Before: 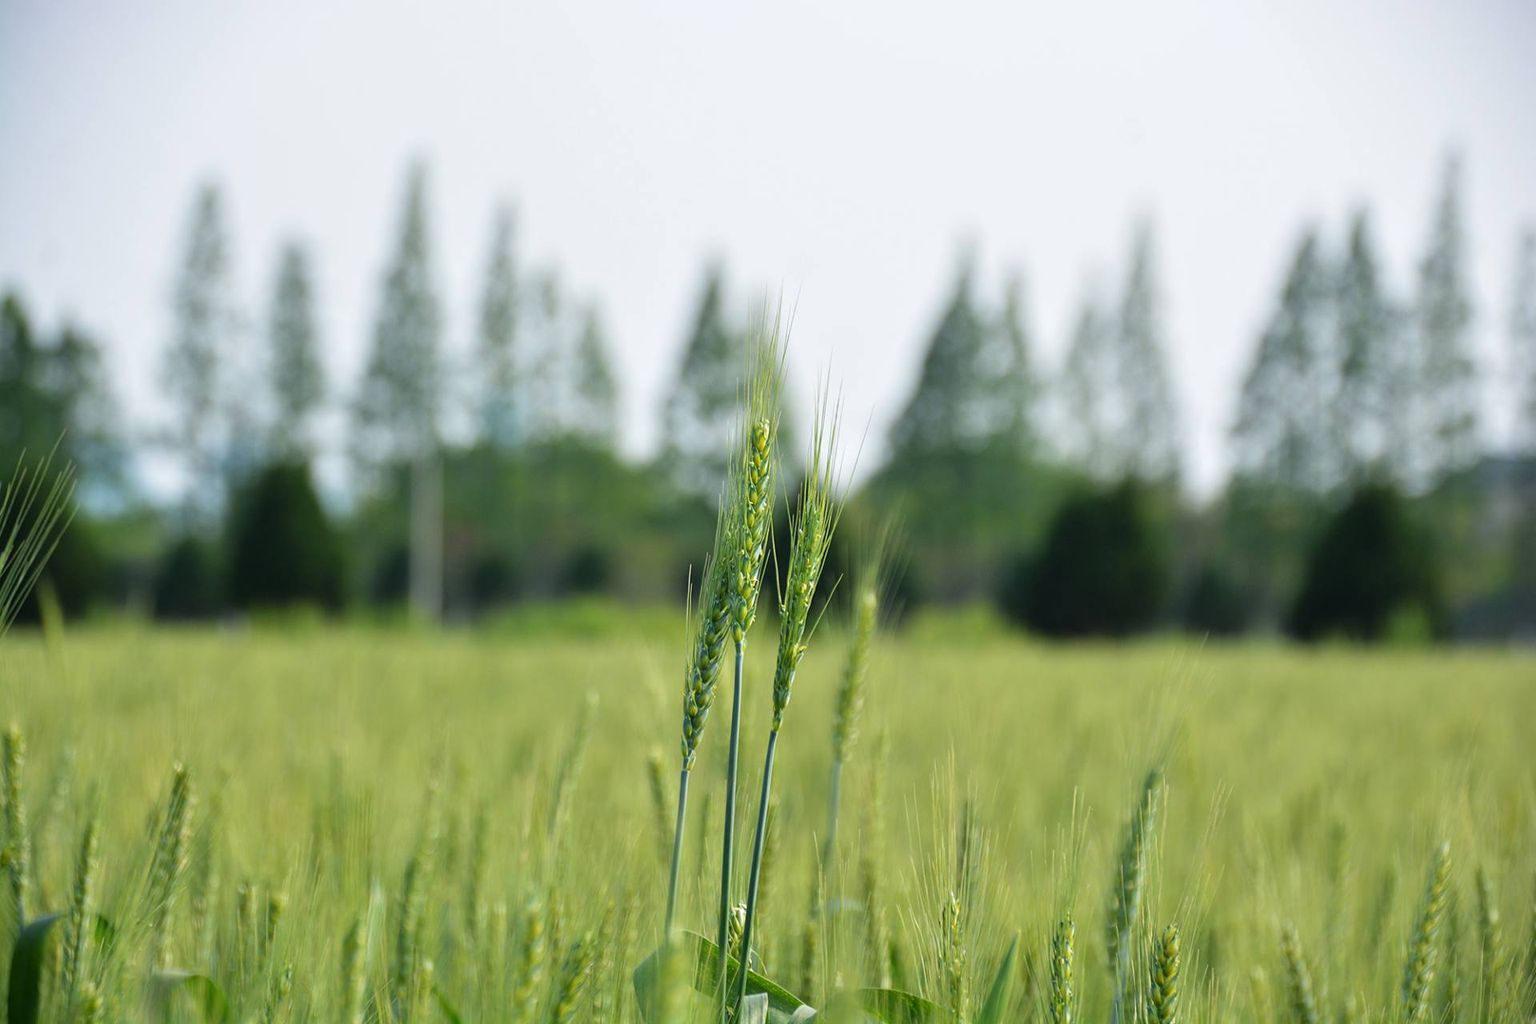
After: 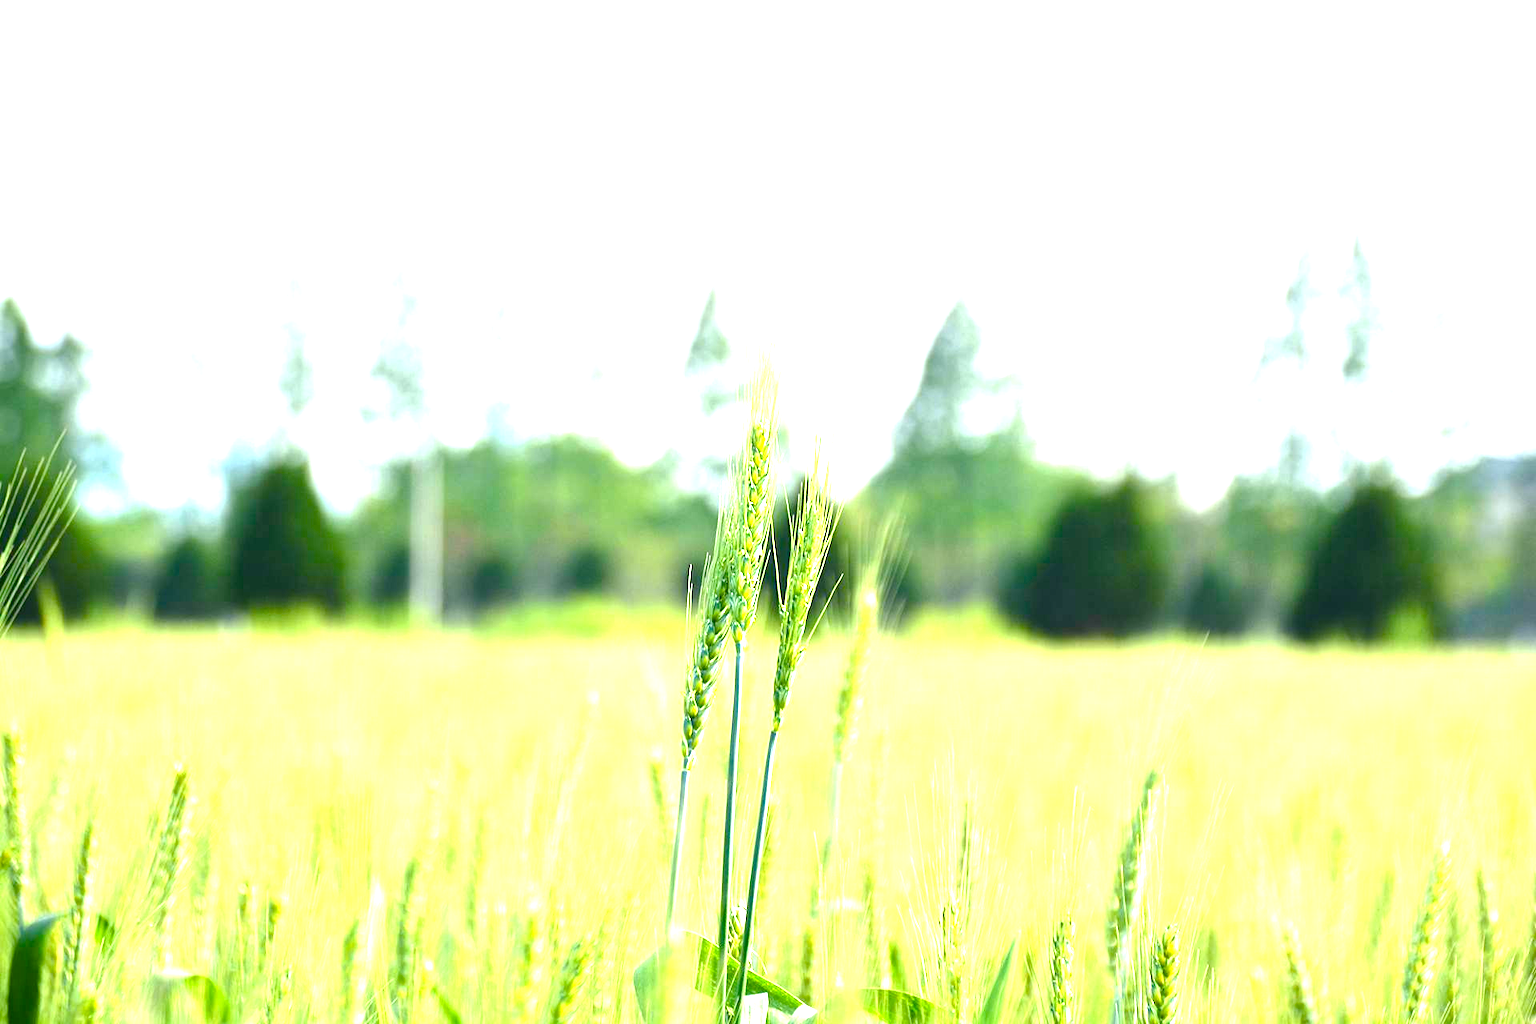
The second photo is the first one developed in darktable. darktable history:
exposure: black level correction 0, exposure 1.9 EV, compensate highlight preservation false
color balance rgb: linear chroma grading › global chroma 7.762%, perceptual saturation grading › global saturation 20%, perceptual saturation grading › highlights -25.396%, perceptual saturation grading › shadows 50.124%, perceptual brilliance grading › global brilliance 4.154%, contrast 5.007%
tone equalizer: on, module defaults
